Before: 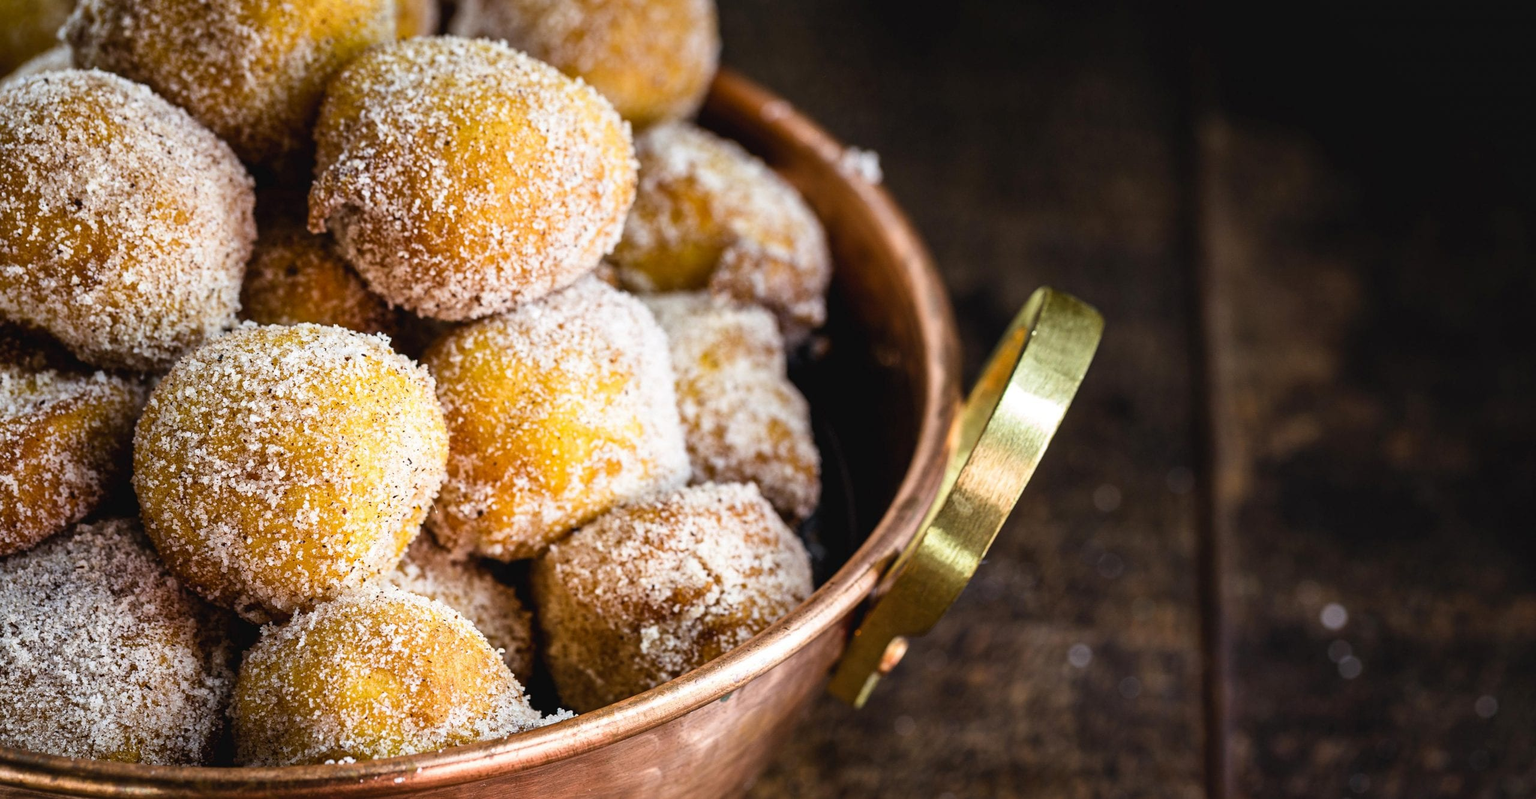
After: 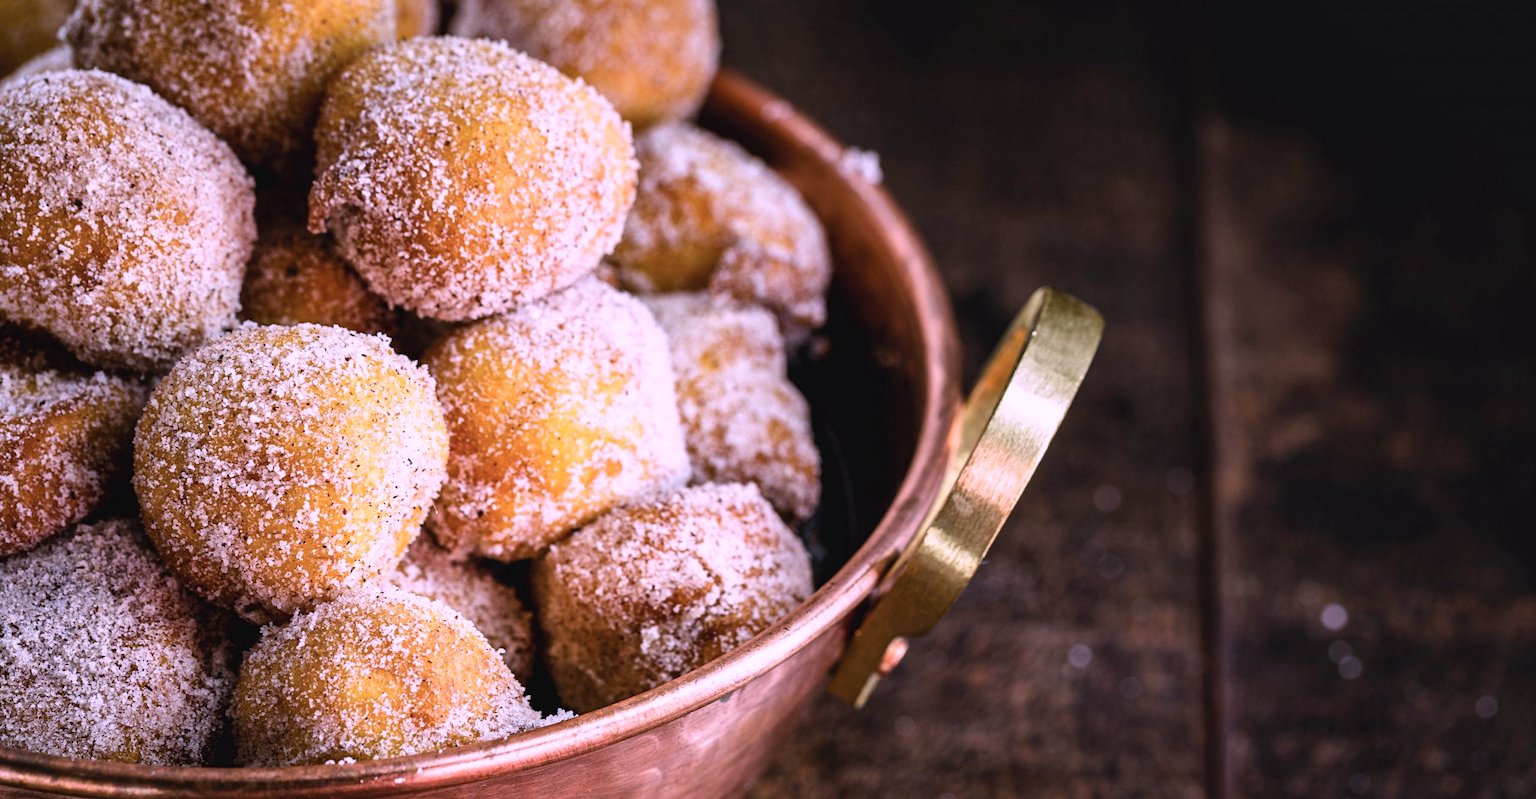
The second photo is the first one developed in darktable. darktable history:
color correction: highlights a* 15.51, highlights b* -20.33
